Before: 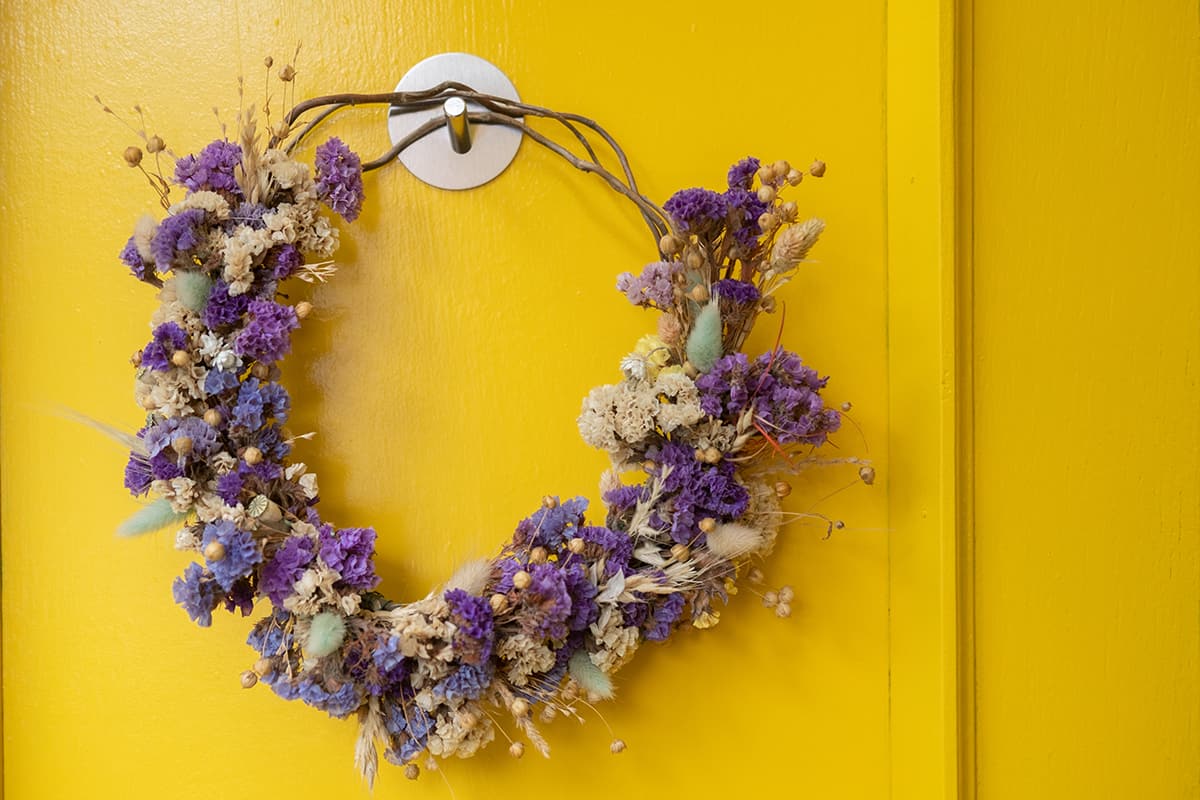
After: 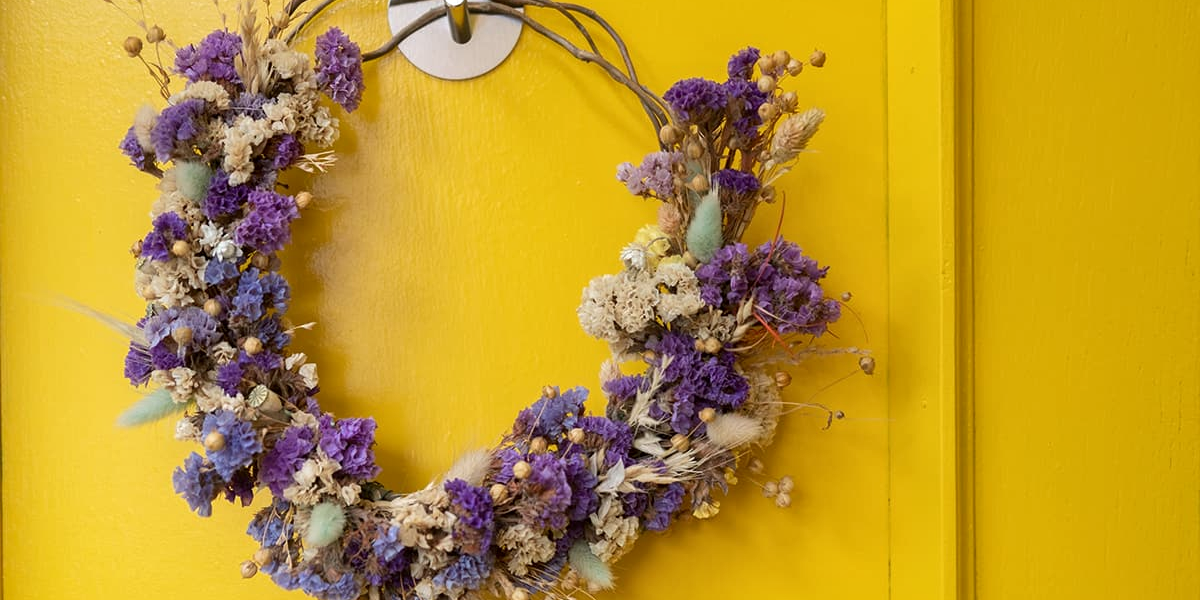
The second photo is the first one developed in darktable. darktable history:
crop: top 13.819%, bottom 11.169%
local contrast: mode bilateral grid, contrast 20, coarseness 50, detail 120%, midtone range 0.2
